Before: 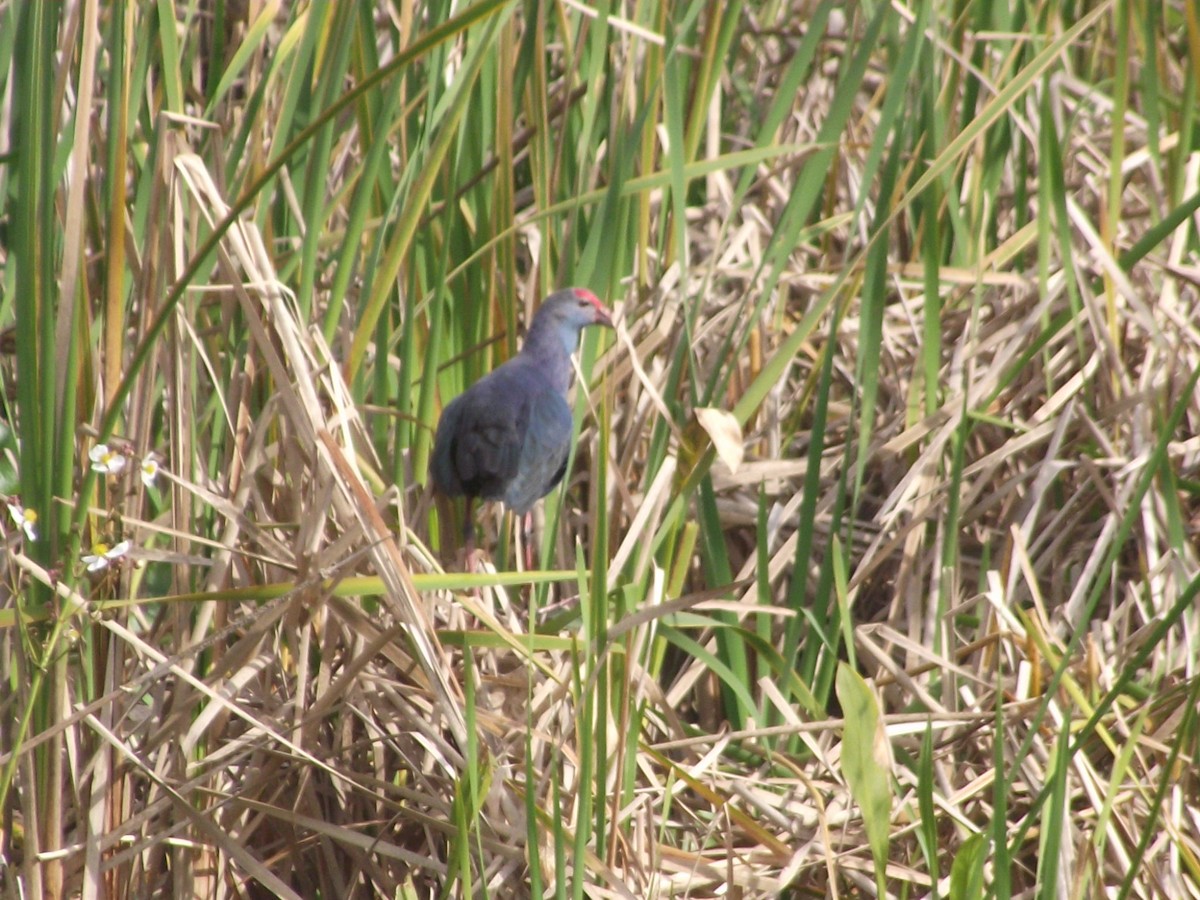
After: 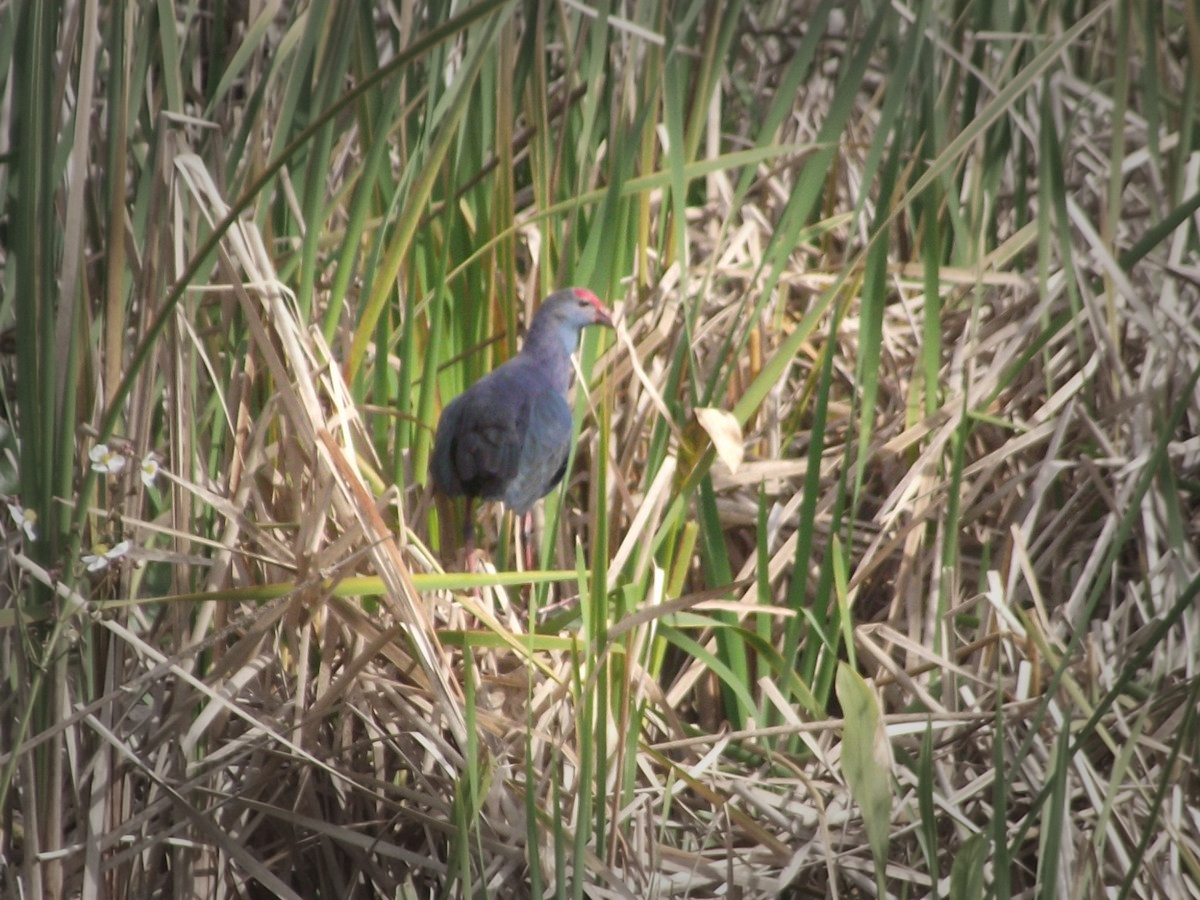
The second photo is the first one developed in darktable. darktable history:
vignetting: fall-off start 48.95%, automatic ratio true, width/height ratio 1.29
